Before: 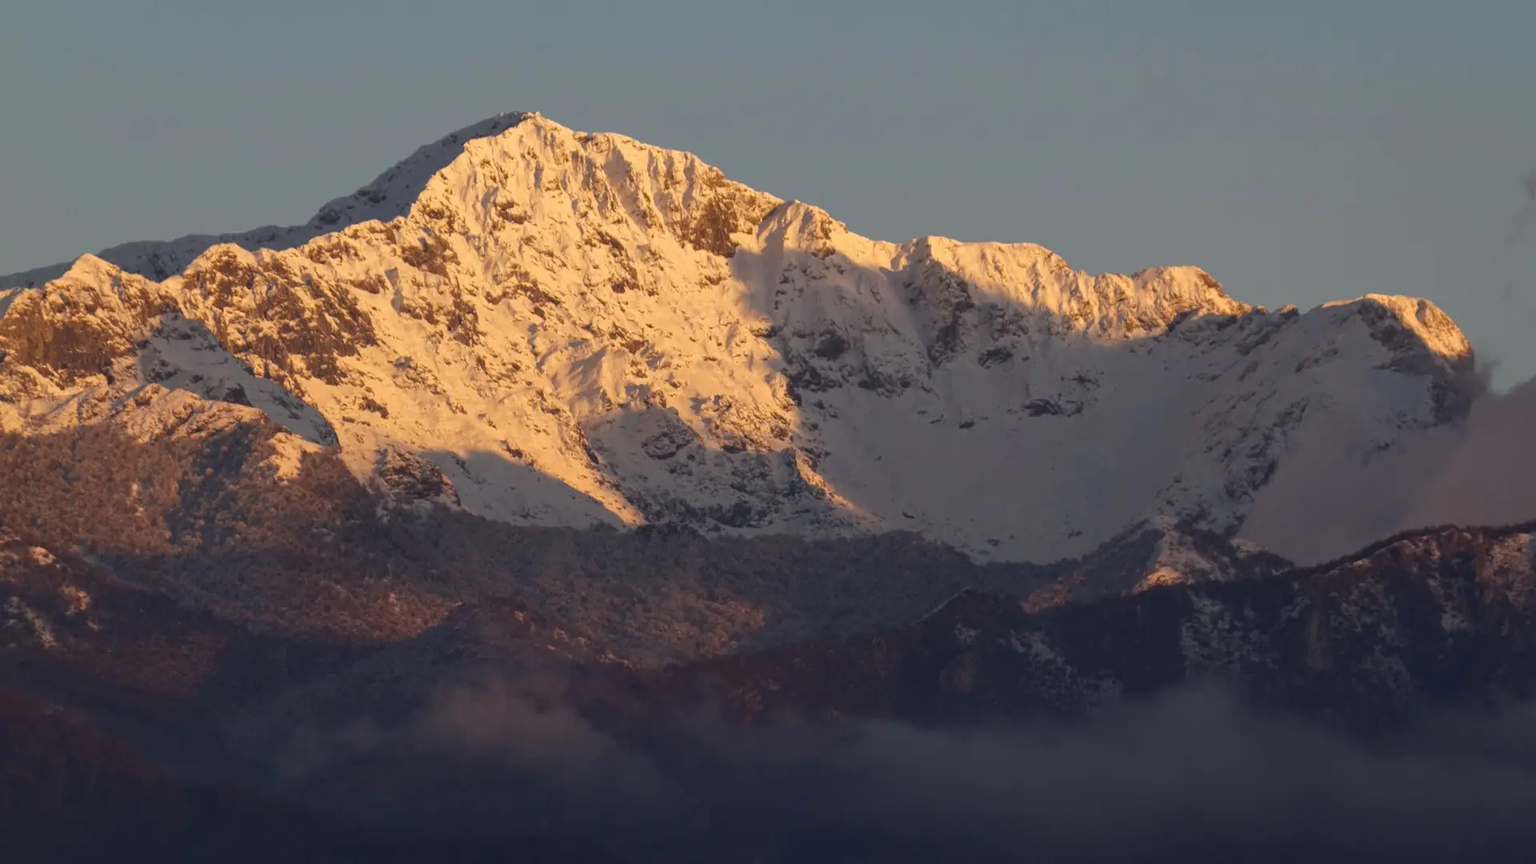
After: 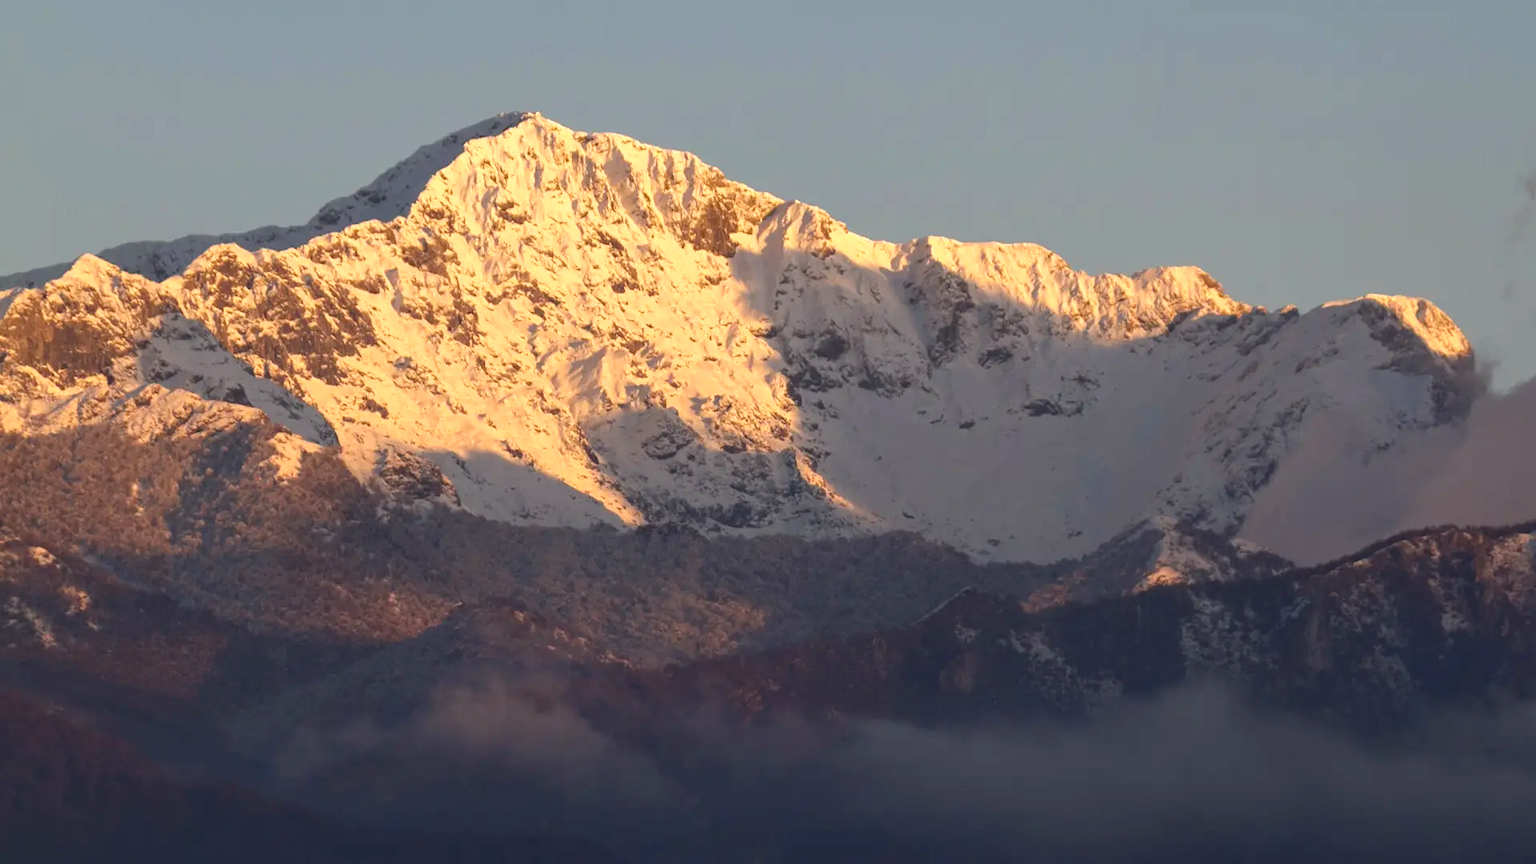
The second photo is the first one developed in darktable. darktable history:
exposure: black level correction 0, exposure 0.596 EV, compensate highlight preservation false
